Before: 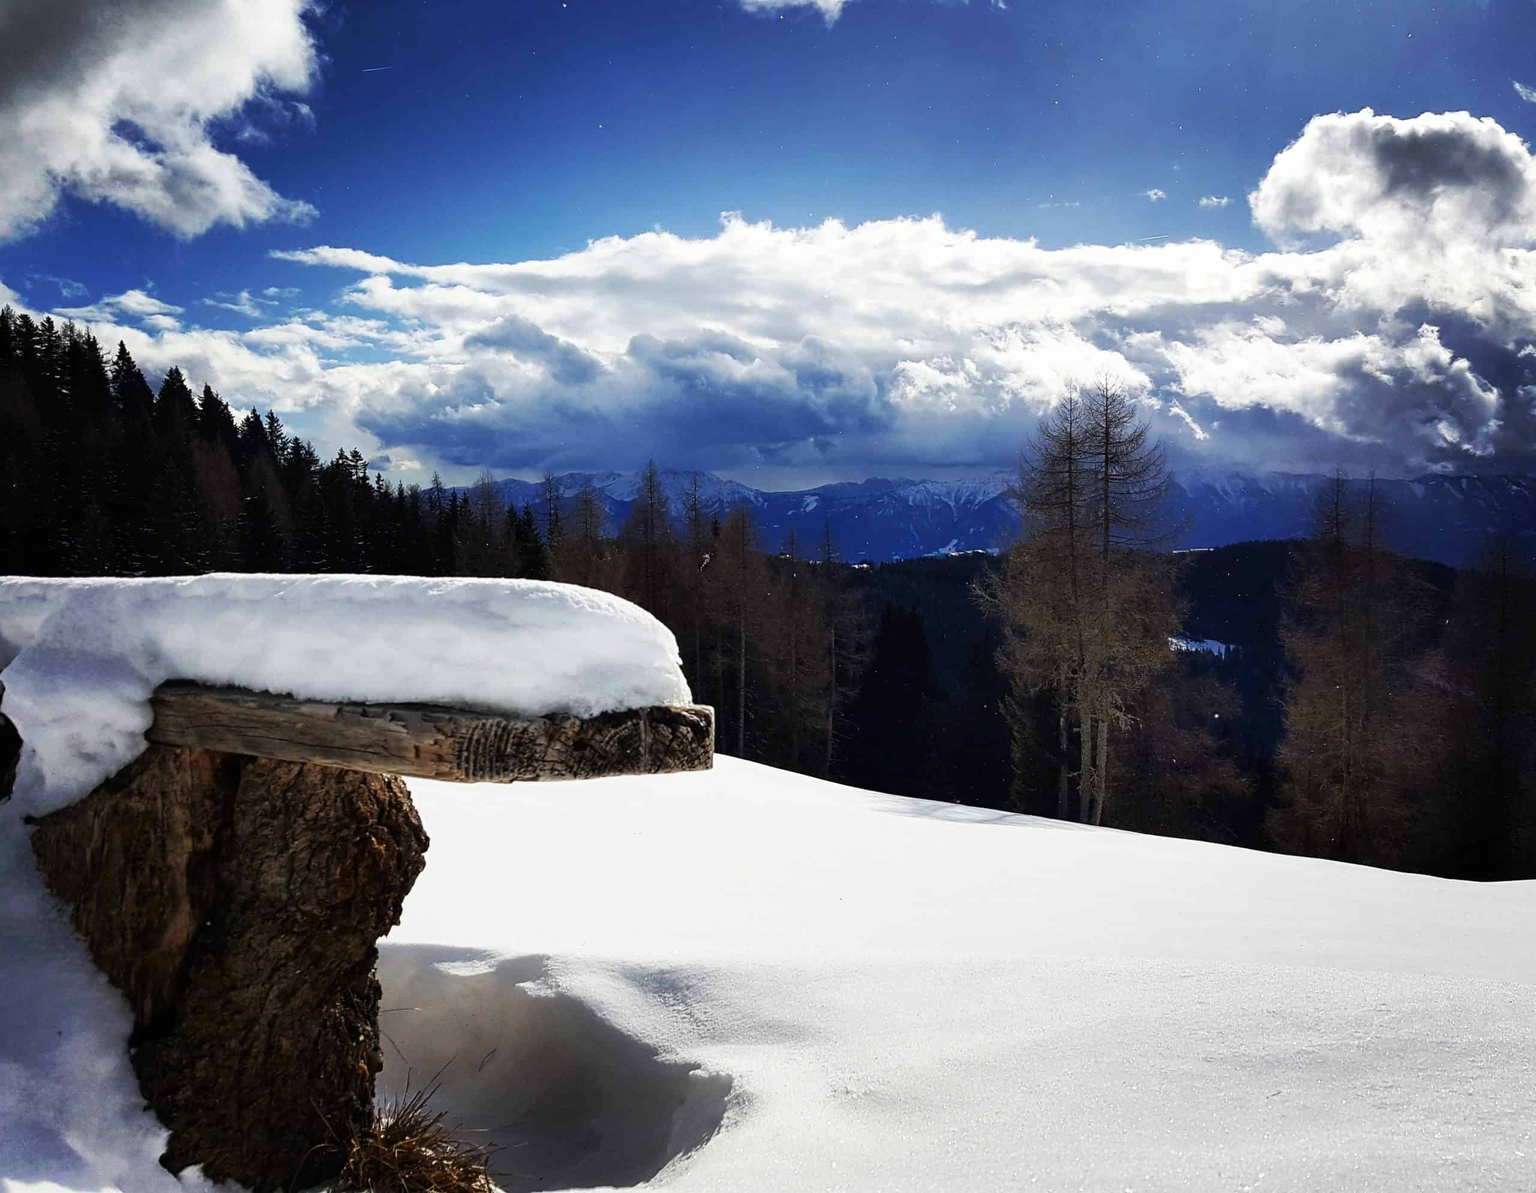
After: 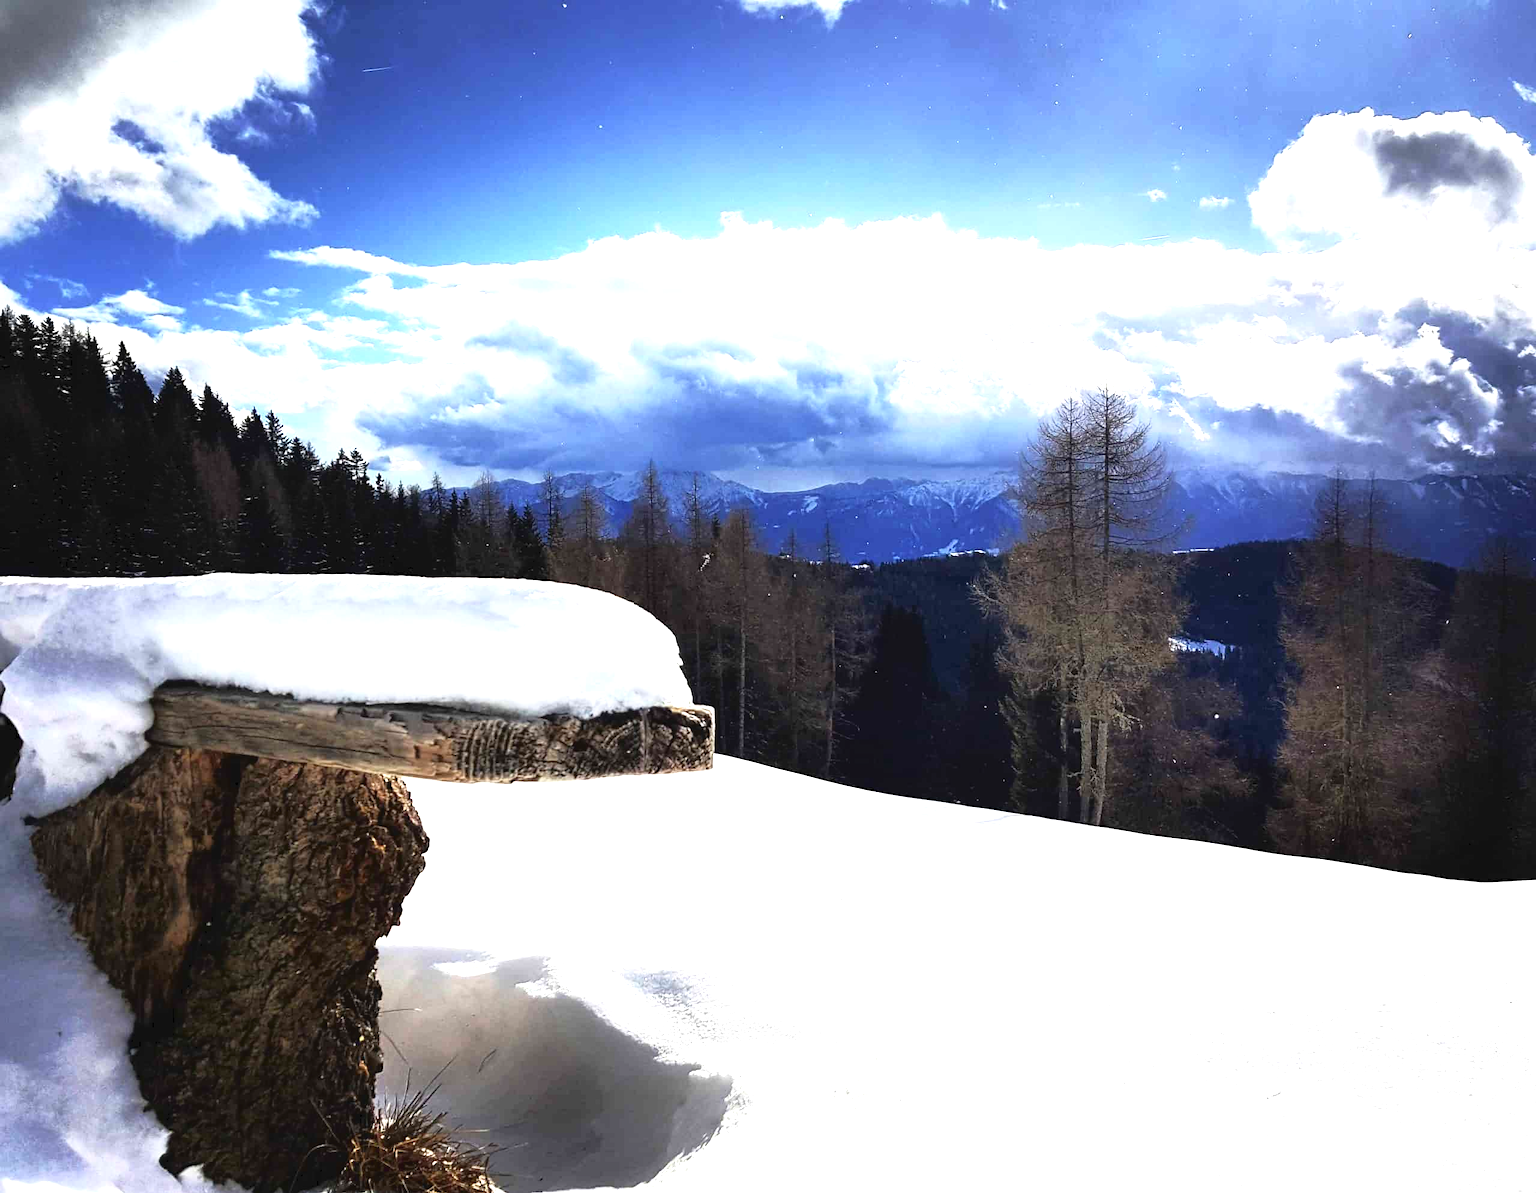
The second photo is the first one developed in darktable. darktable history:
exposure: exposure 1.159 EV, compensate highlight preservation false
tone curve: curves: ch0 [(0, 0) (0.003, 0.049) (0.011, 0.051) (0.025, 0.055) (0.044, 0.065) (0.069, 0.081) (0.1, 0.11) (0.136, 0.15) (0.177, 0.195) (0.224, 0.242) (0.277, 0.308) (0.335, 0.375) (0.399, 0.436) (0.468, 0.5) (0.543, 0.574) (0.623, 0.665) (0.709, 0.761) (0.801, 0.851) (0.898, 0.933) (1, 1)], color space Lab, independent channels, preserve colors none
